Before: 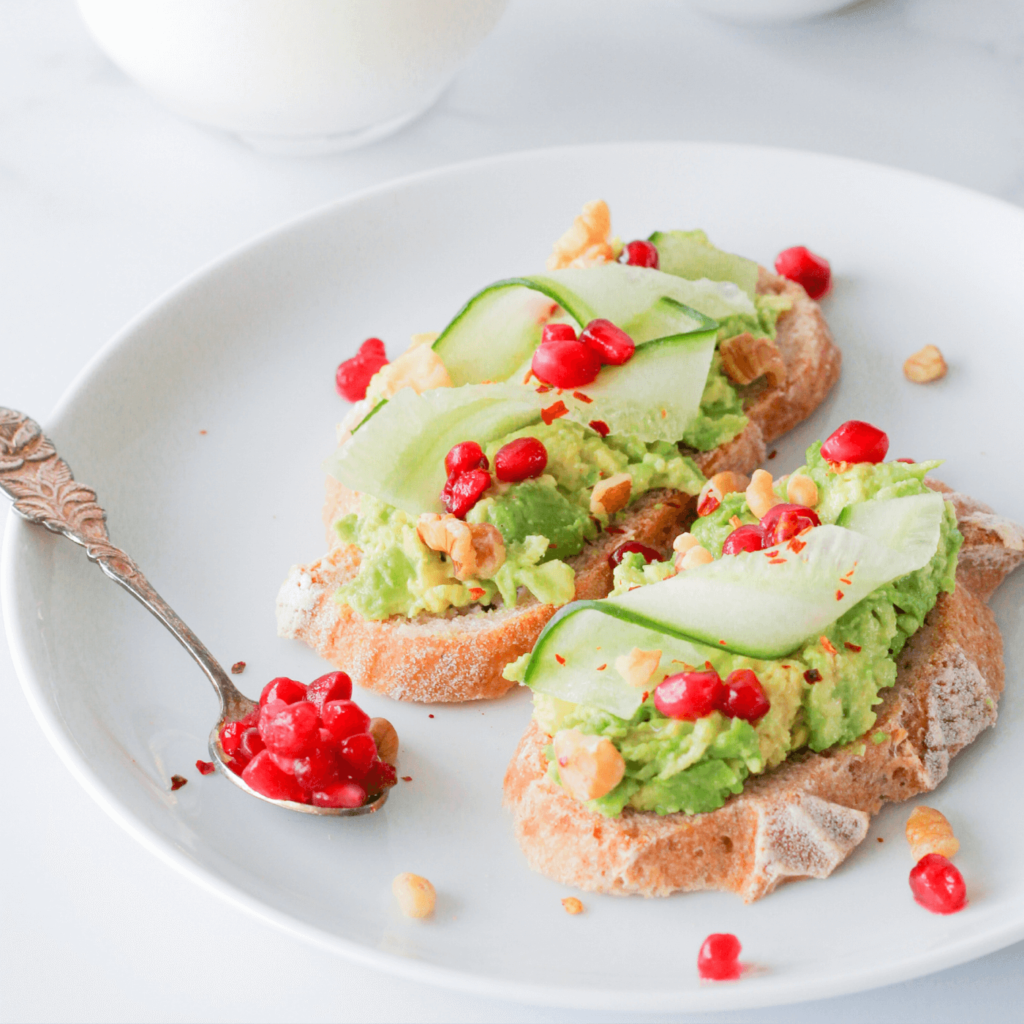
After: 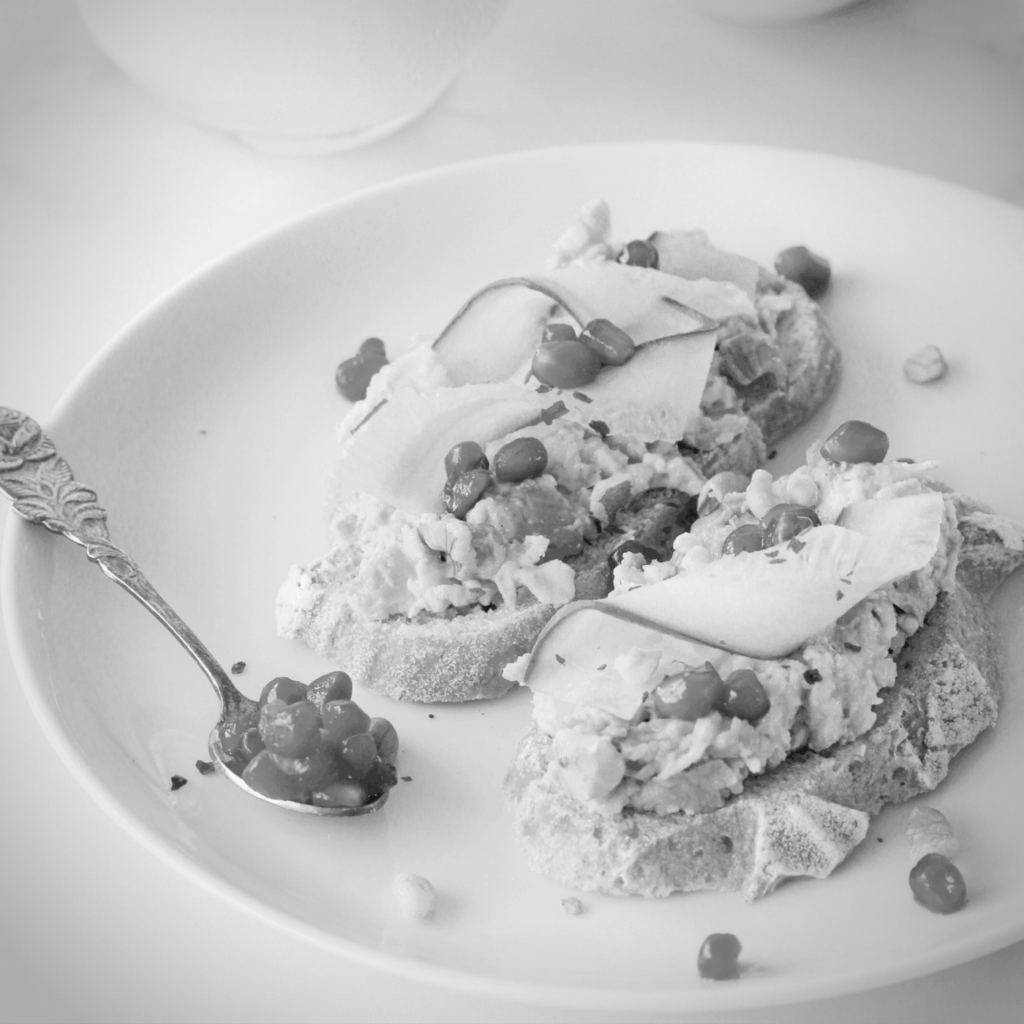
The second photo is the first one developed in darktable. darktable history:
monochrome: on, module defaults
exposure: black level correction 0.004, exposure 0.014 EV, compensate highlight preservation false
vignetting: unbound false
